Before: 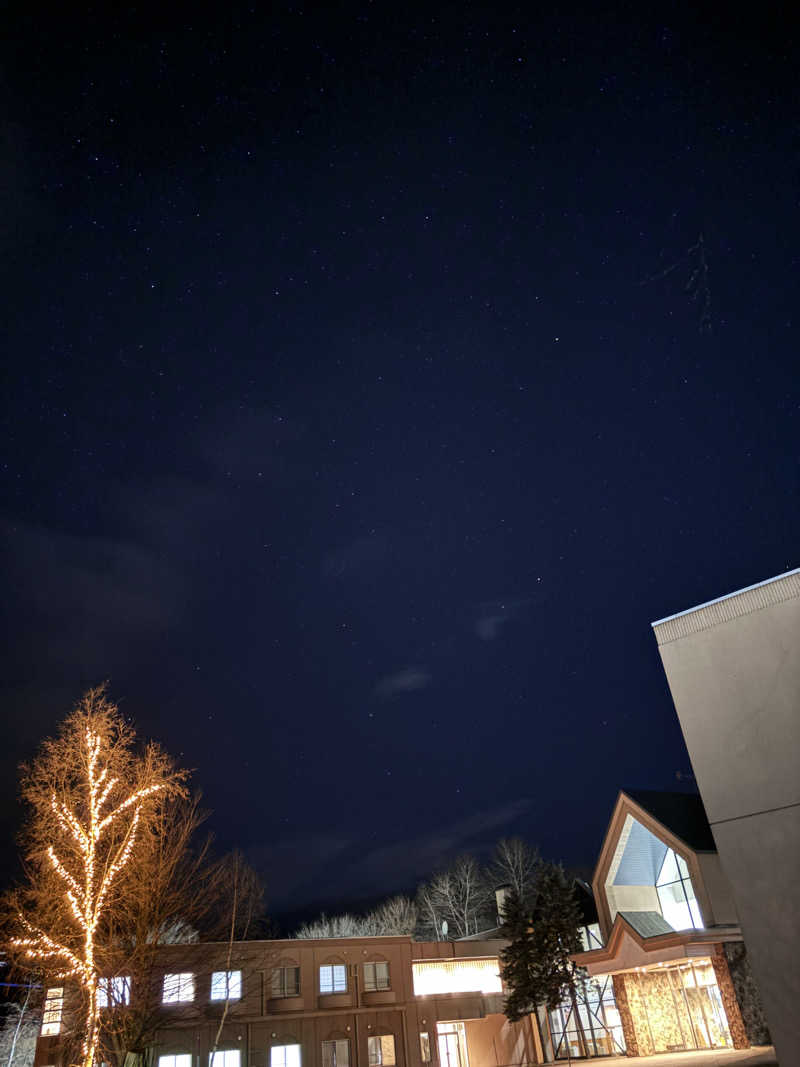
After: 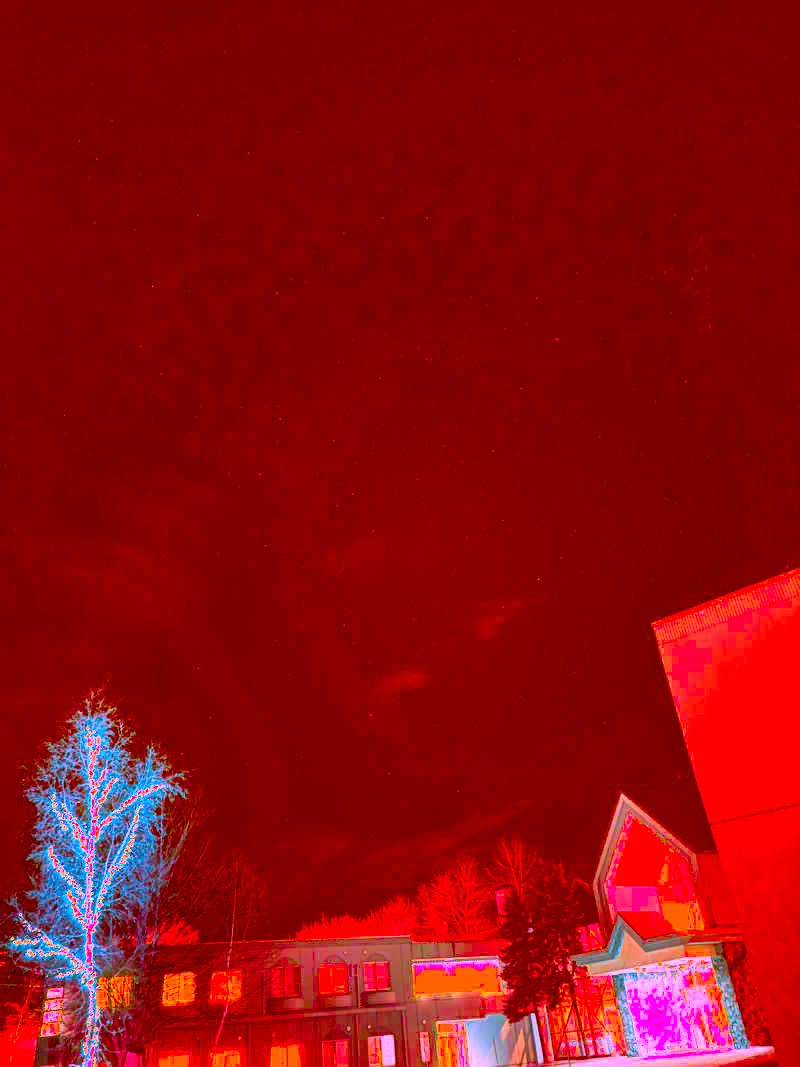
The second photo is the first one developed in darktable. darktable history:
tone curve: curves: ch0 [(0, 0.005) (0.103, 0.097) (0.18, 0.22) (0.378, 0.482) (0.504, 0.631) (0.663, 0.801) (0.834, 0.914) (1, 0.971)]; ch1 [(0, 0) (0.172, 0.123) (0.324, 0.253) (0.396, 0.388) (0.478, 0.461) (0.499, 0.498) (0.545, 0.587) (0.604, 0.692) (0.704, 0.818) (1, 1)]; ch2 [(0, 0) (0.411, 0.424) (0.496, 0.5) (0.521, 0.537) (0.555, 0.585) (0.628, 0.703) (1, 1)], color space Lab, independent channels, preserve colors none
color correction: highlights a* -38.95, highlights b* -39.79, shadows a* -39.78, shadows b* -39.6, saturation -2.98
